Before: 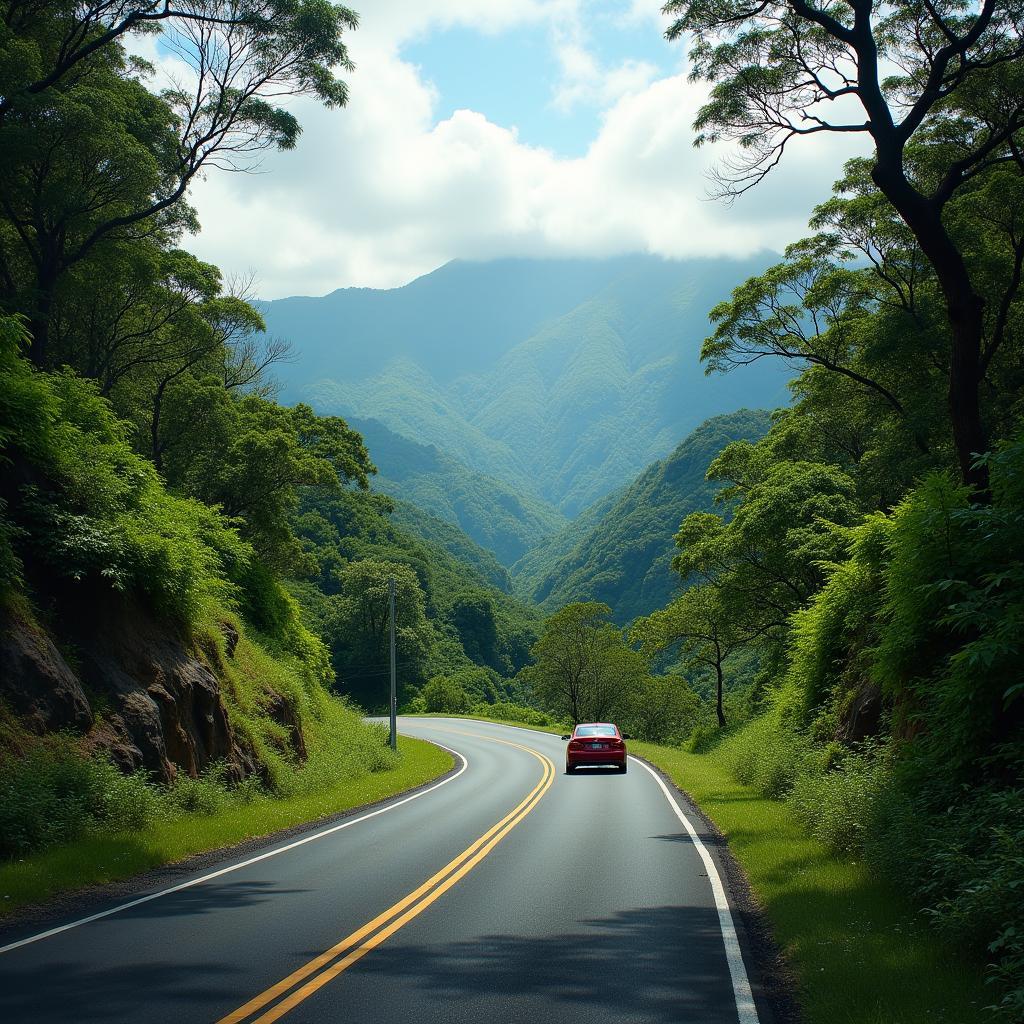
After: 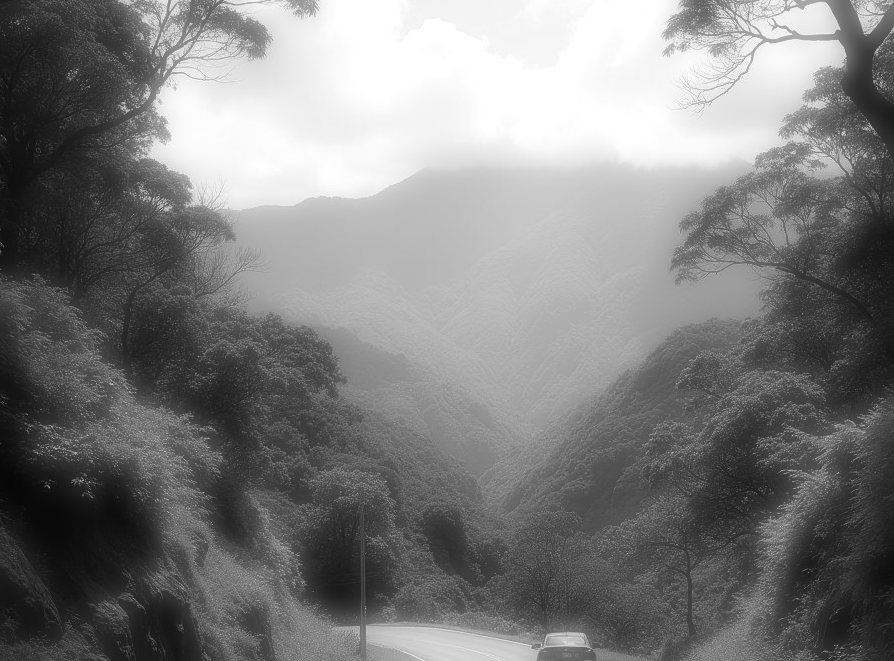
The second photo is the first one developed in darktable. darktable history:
monochrome: size 3.1
crop: left 3.015%, top 8.969%, right 9.647%, bottom 26.457%
soften: on, module defaults
white balance: red 0.98, blue 1.61
